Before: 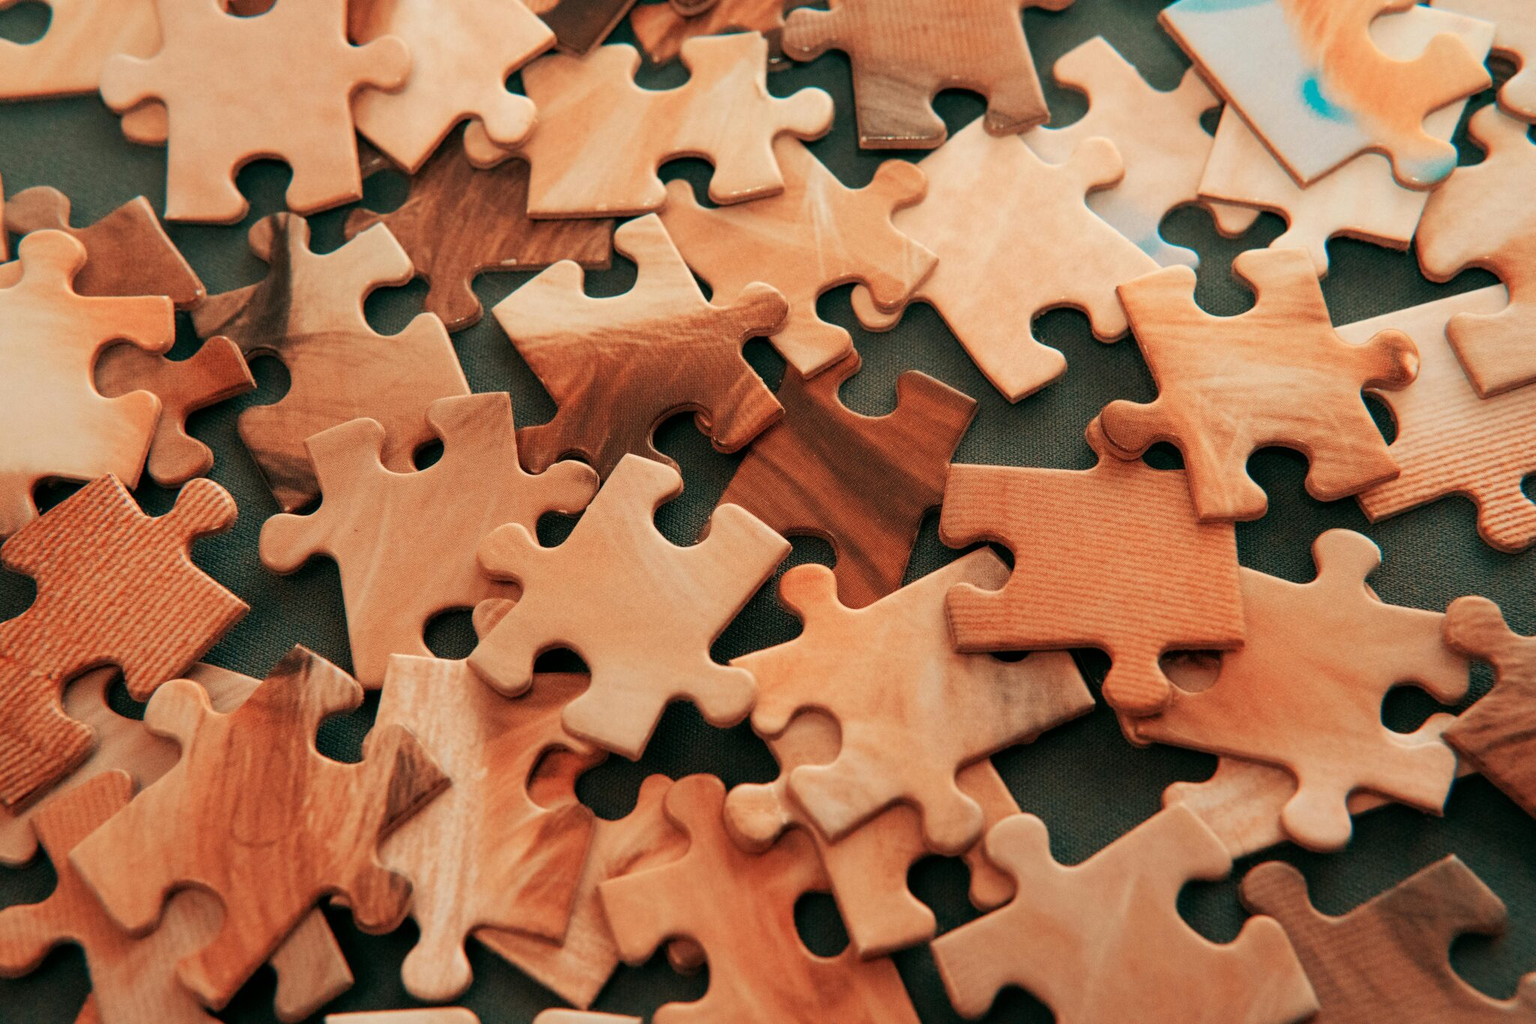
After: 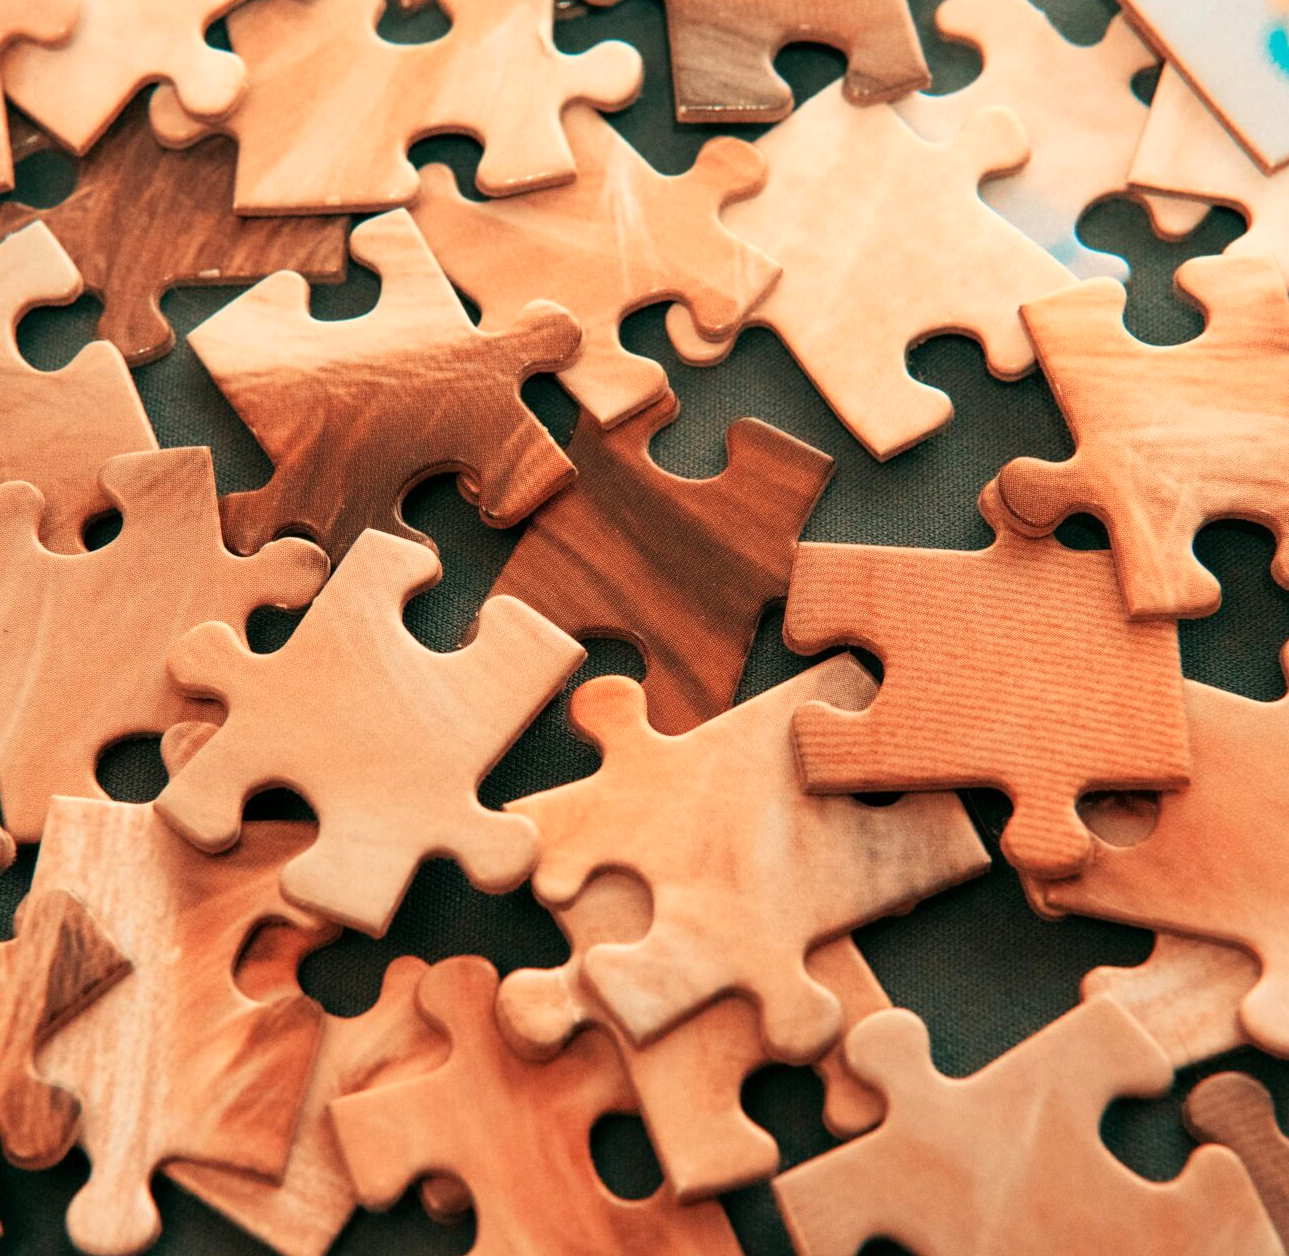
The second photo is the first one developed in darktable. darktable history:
base curve: curves: ch0 [(0, 0) (0.688, 0.865) (1, 1)]
crop and rotate: left 22.928%, top 5.62%, right 14.11%, bottom 2.315%
